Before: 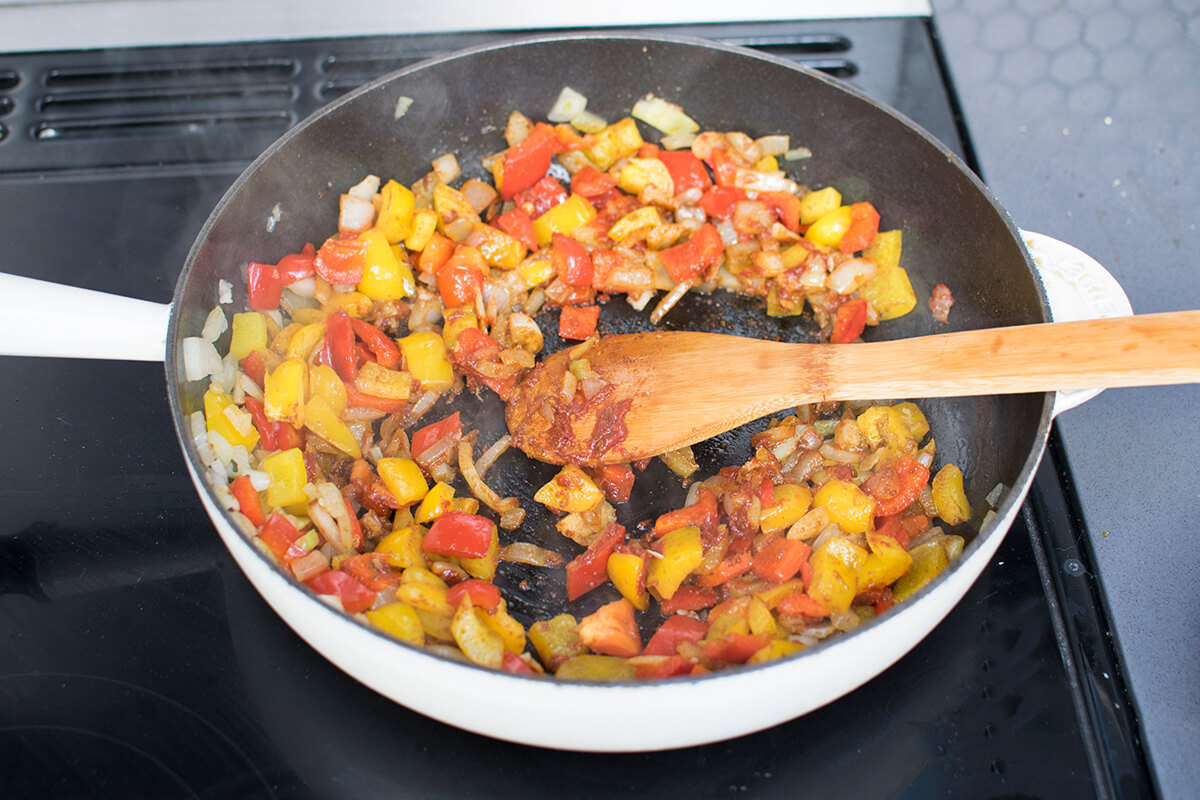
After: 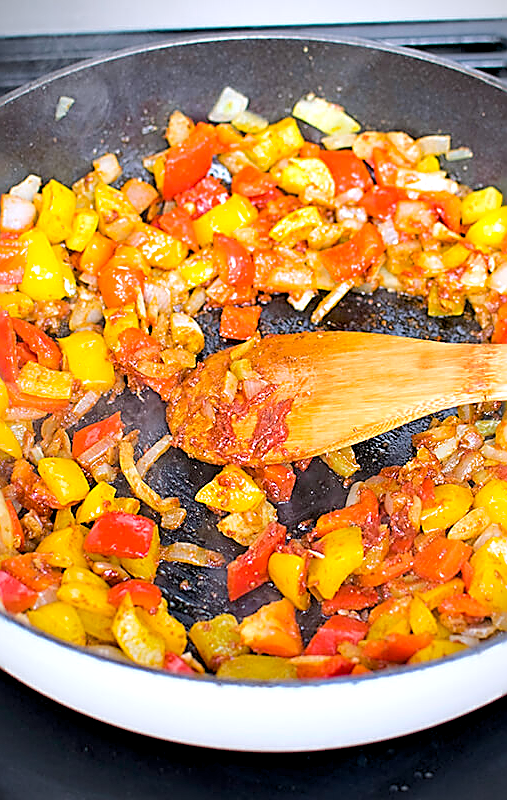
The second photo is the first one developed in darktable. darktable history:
crop: left 28.273%, right 29.421%
exposure: exposure 0.295 EV, compensate highlight preservation false
color calibration: illuminant as shot in camera, x 0.358, y 0.373, temperature 4628.91 K
sharpen: radius 1.733, amount 1.309
color balance rgb: global offset › luminance -0.507%, perceptual saturation grading › global saturation 31.153%, perceptual brilliance grading › mid-tones 10.544%, perceptual brilliance grading › shadows 15.746%
haze removal: compatibility mode true, adaptive false
vignetting: fall-off start 73.15%
